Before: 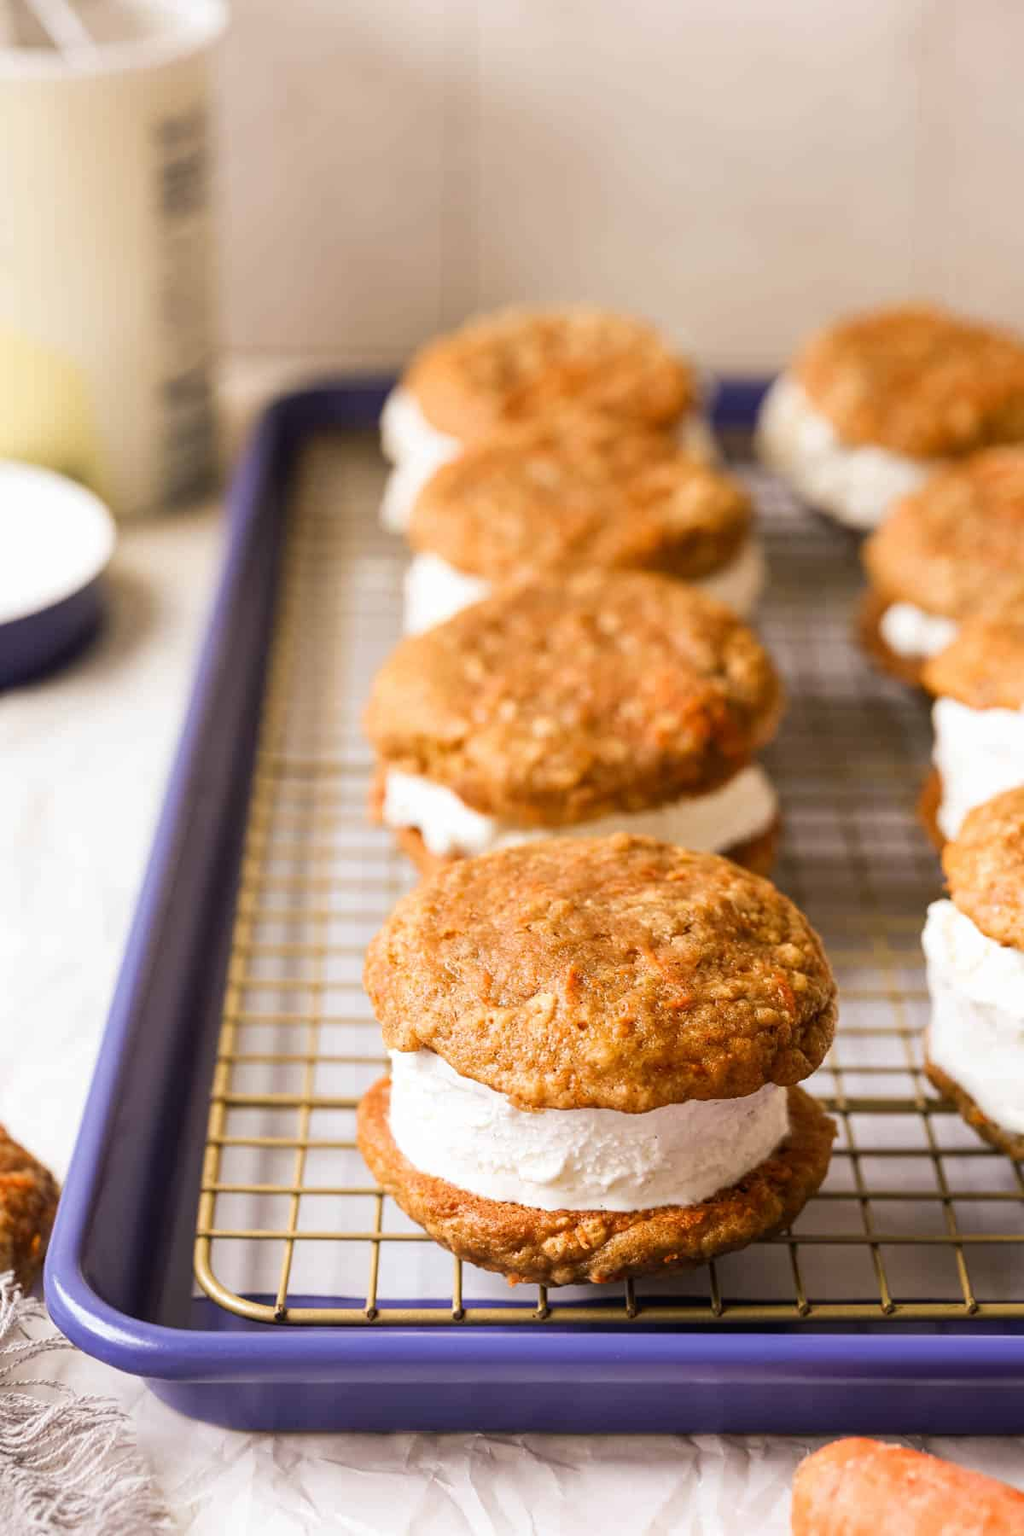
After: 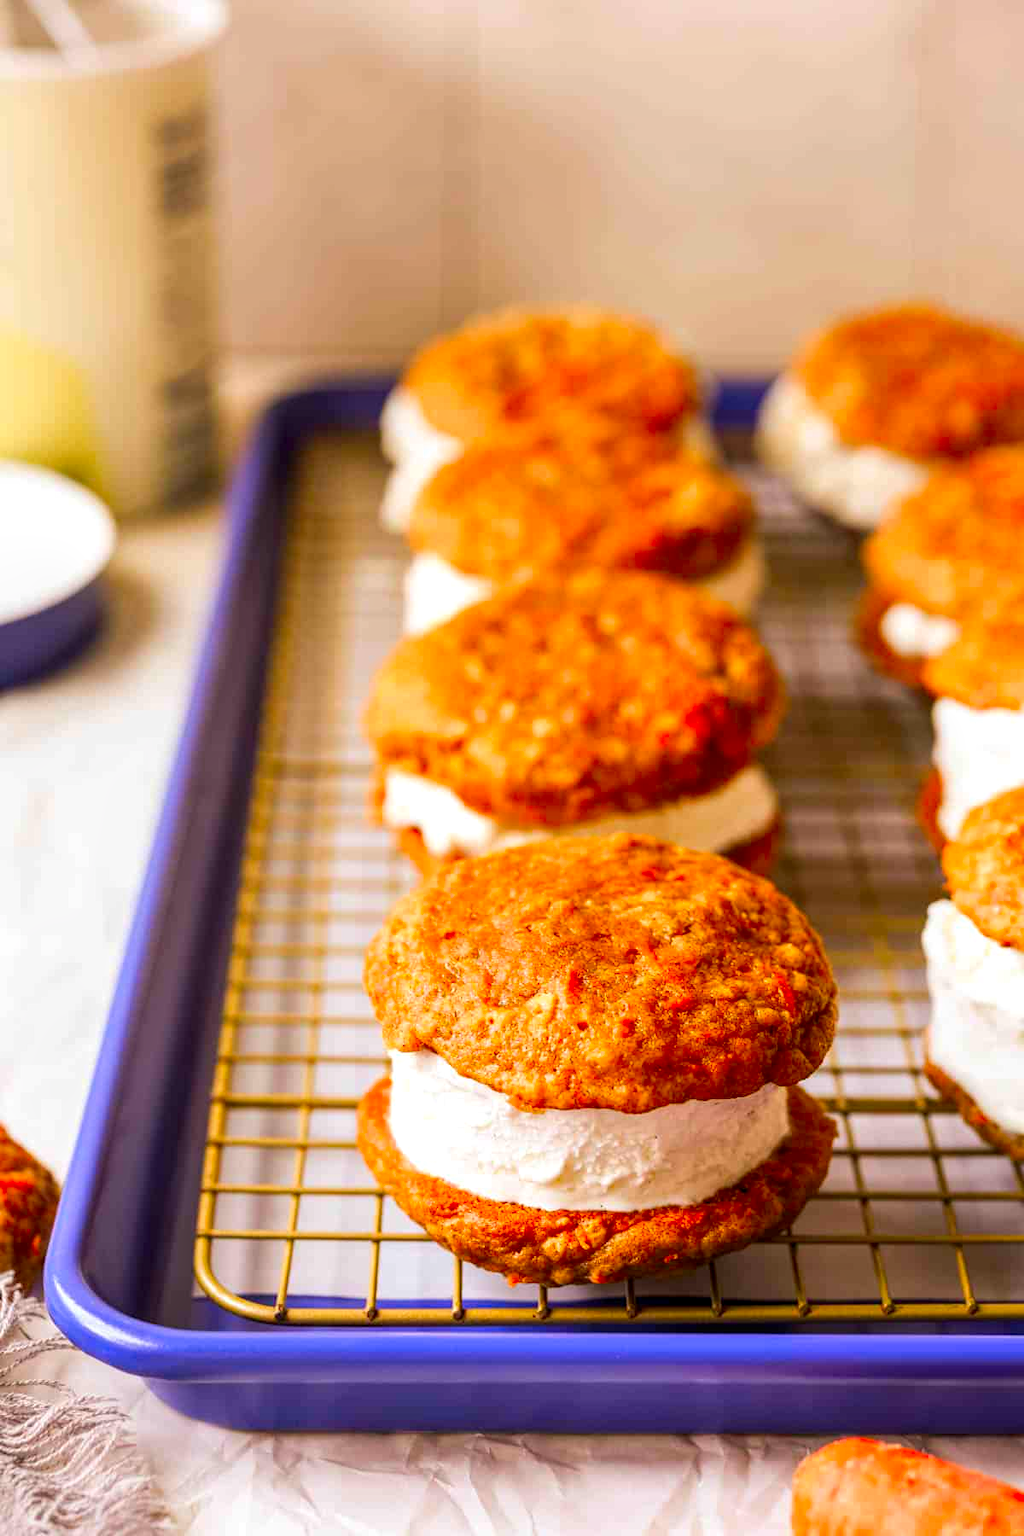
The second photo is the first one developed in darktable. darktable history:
color correction: saturation 1.8
local contrast: on, module defaults
